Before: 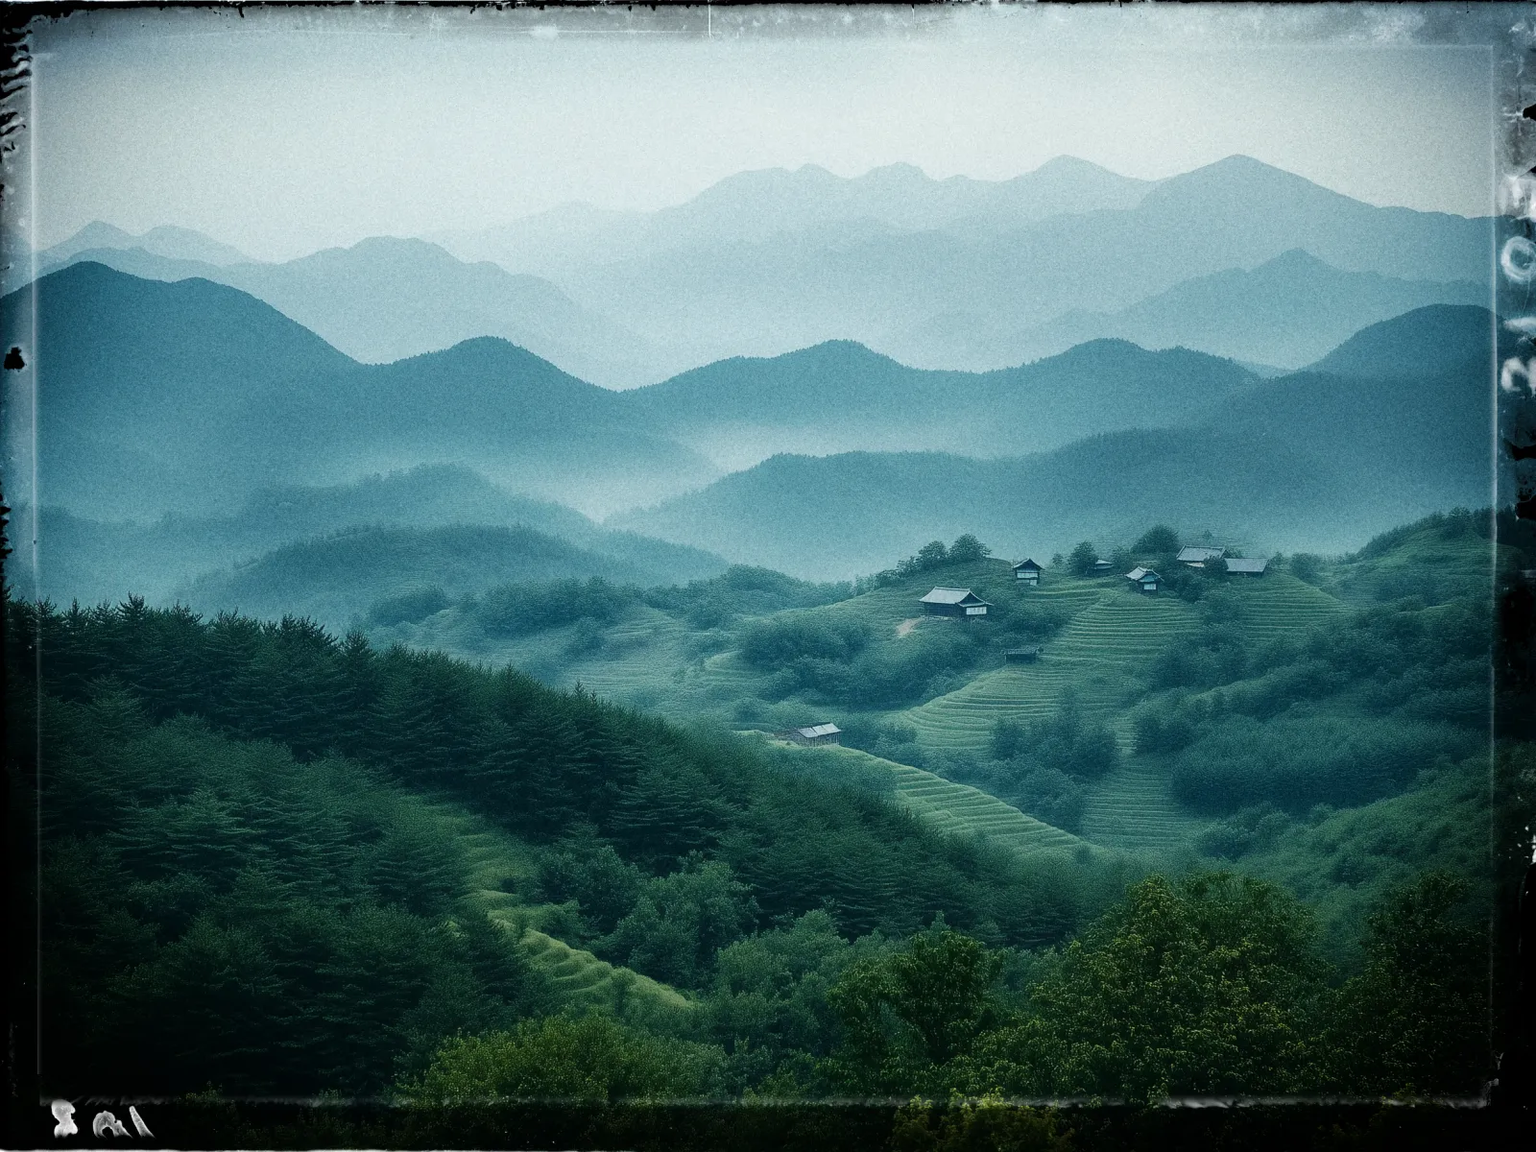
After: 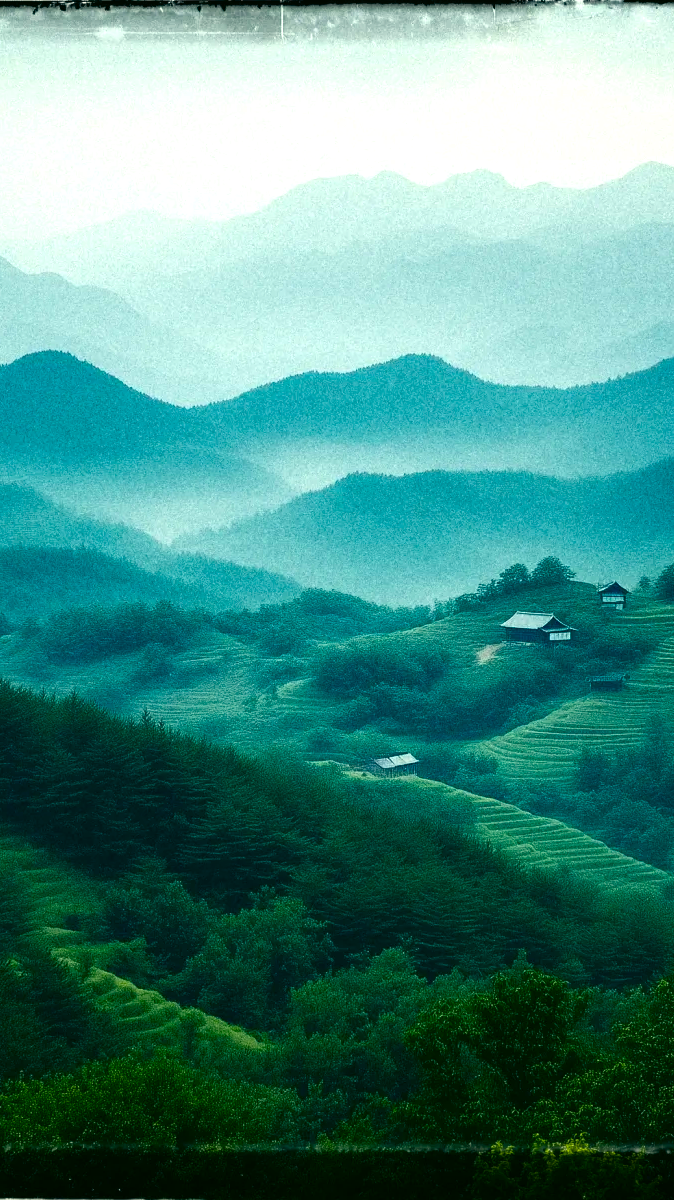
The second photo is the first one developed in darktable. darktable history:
tone equalizer: -8 EV 0.06 EV, smoothing diameter 25%, edges refinement/feathering 10, preserve details guided filter
crop: left 28.583%, right 29.231%
color balance rgb: linear chroma grading › global chroma 9%, perceptual saturation grading › global saturation 36%, perceptual saturation grading › shadows 35%, perceptual brilliance grading › global brilliance 15%, perceptual brilliance grading › shadows -35%, global vibrance 15%
color correction: highlights a* -0.482, highlights b* 9.48, shadows a* -9.48, shadows b* 0.803
